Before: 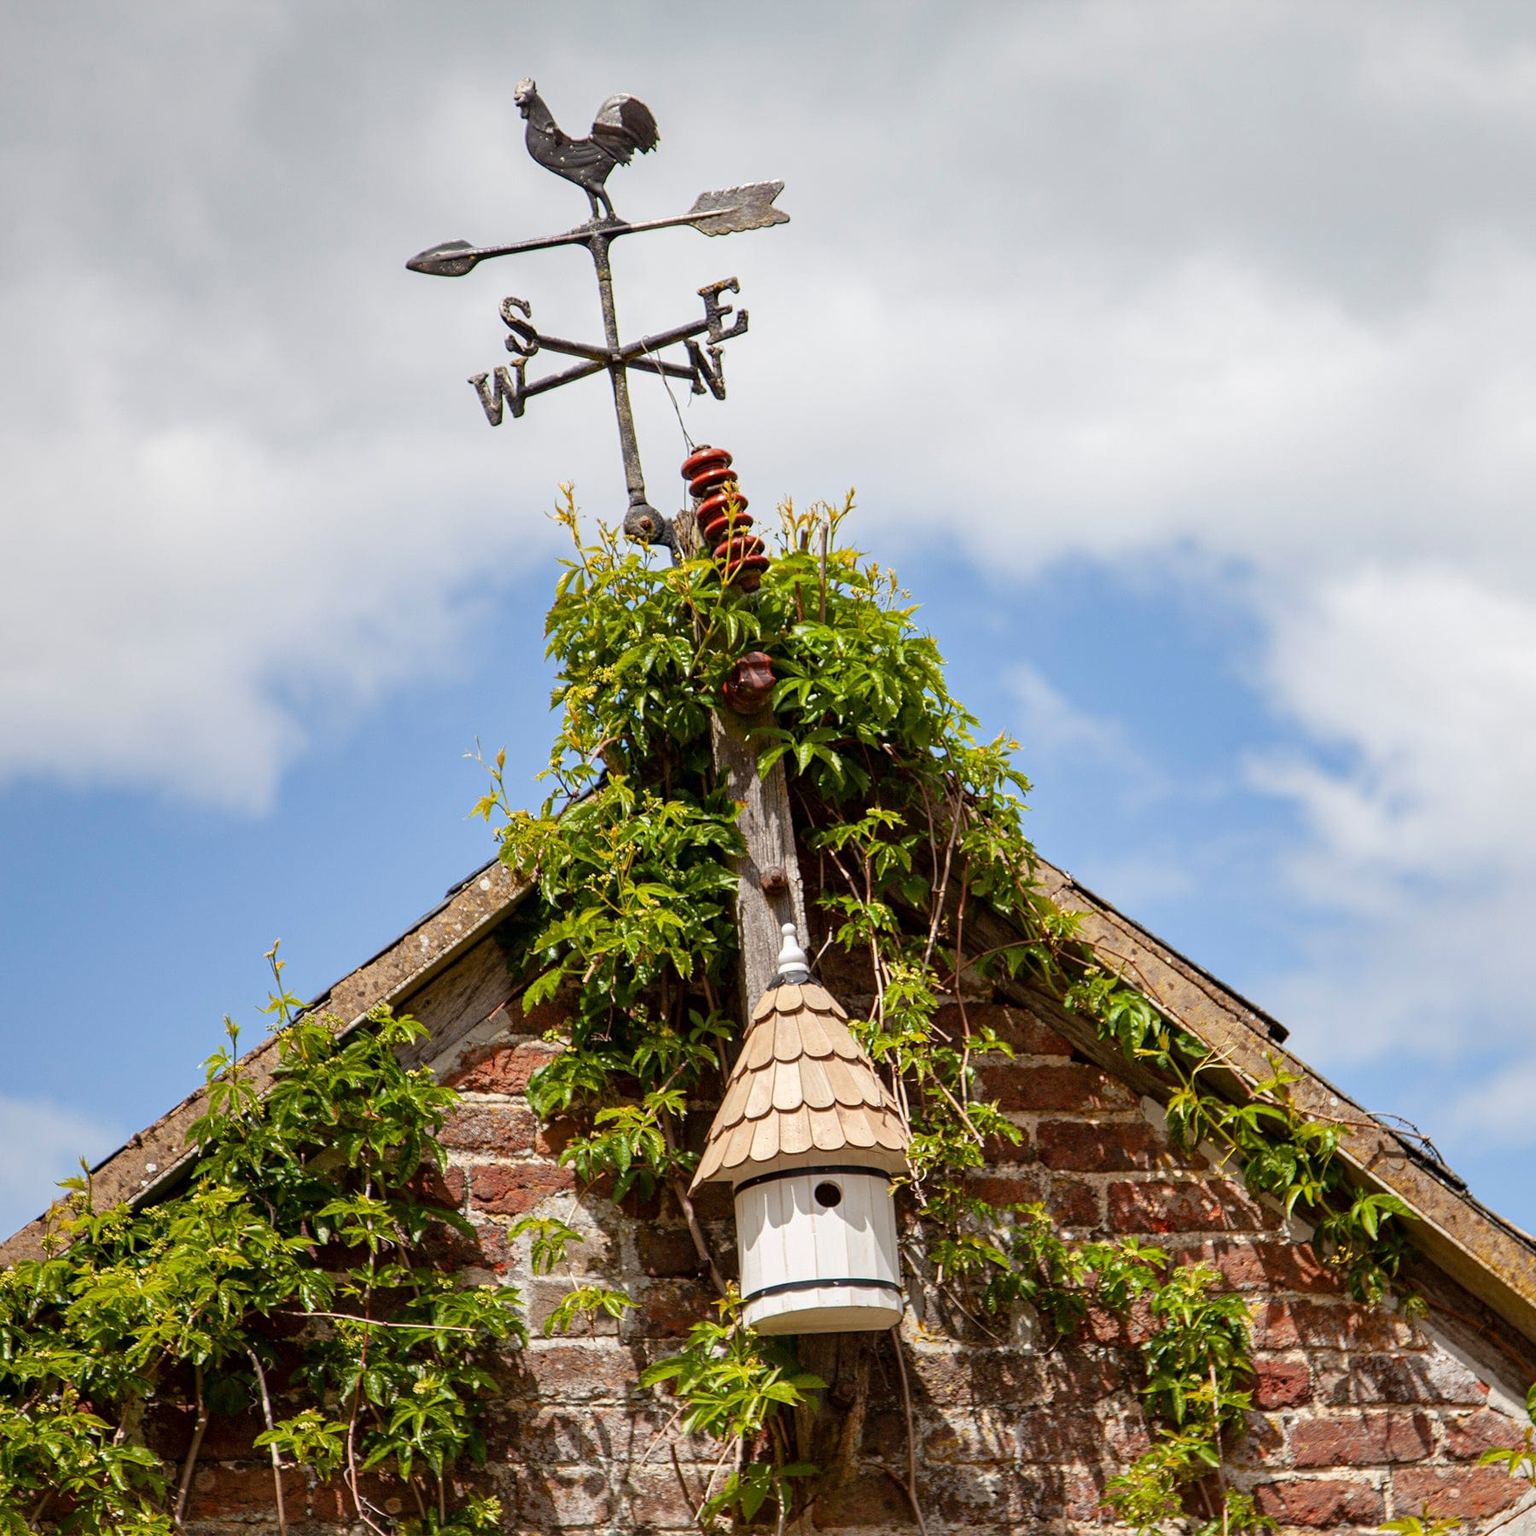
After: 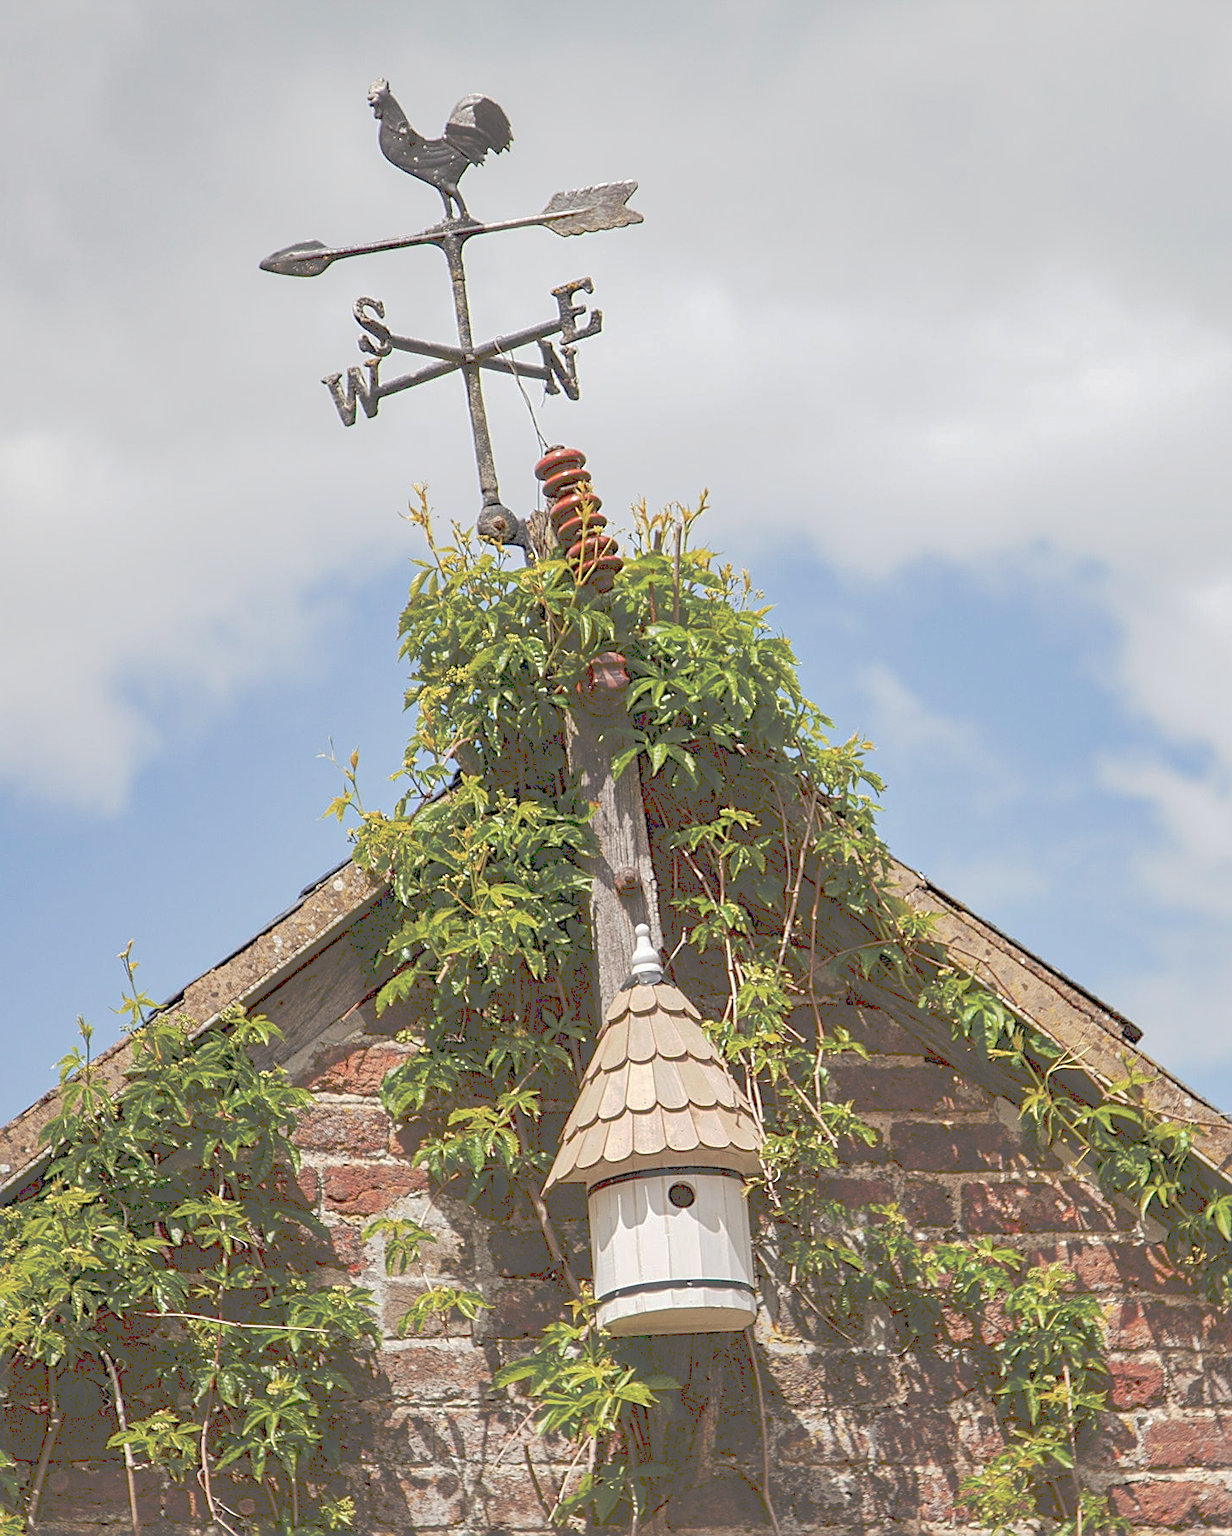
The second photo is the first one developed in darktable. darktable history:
sharpen: on, module defaults
crop and rotate: left 9.597%, right 10.195%
tone curve: curves: ch0 [(0, 0) (0.003, 0.346) (0.011, 0.346) (0.025, 0.346) (0.044, 0.35) (0.069, 0.354) (0.1, 0.361) (0.136, 0.368) (0.177, 0.381) (0.224, 0.395) (0.277, 0.421) (0.335, 0.458) (0.399, 0.502) (0.468, 0.556) (0.543, 0.617) (0.623, 0.685) (0.709, 0.748) (0.801, 0.814) (0.898, 0.865) (1, 1)], preserve colors none
